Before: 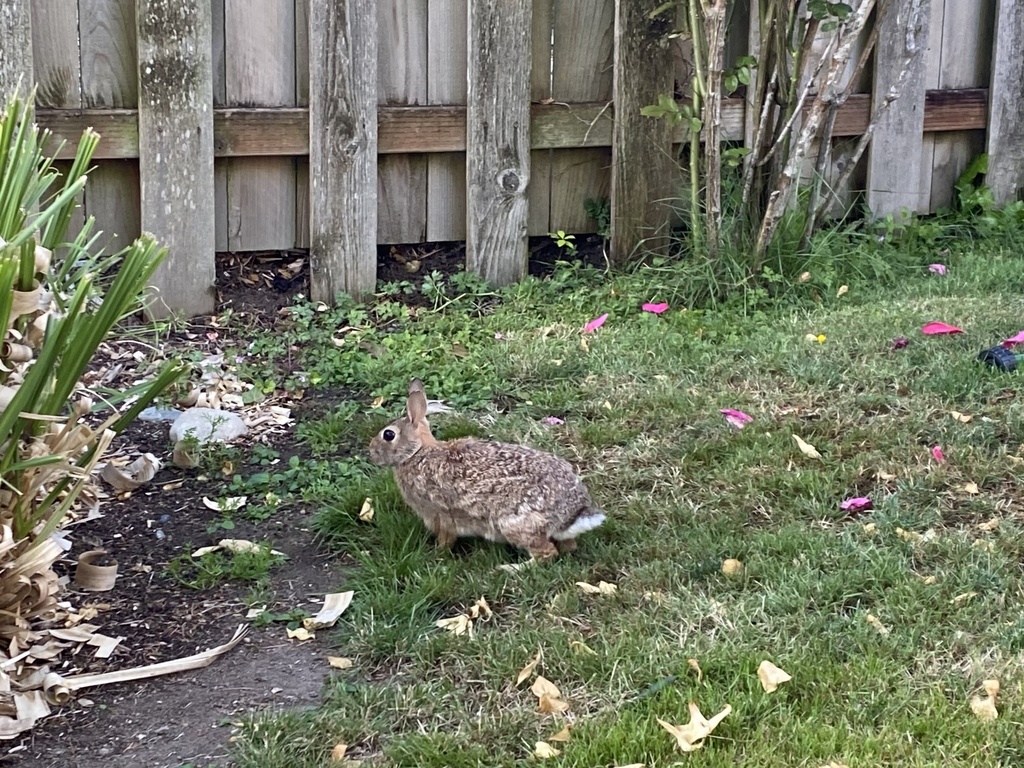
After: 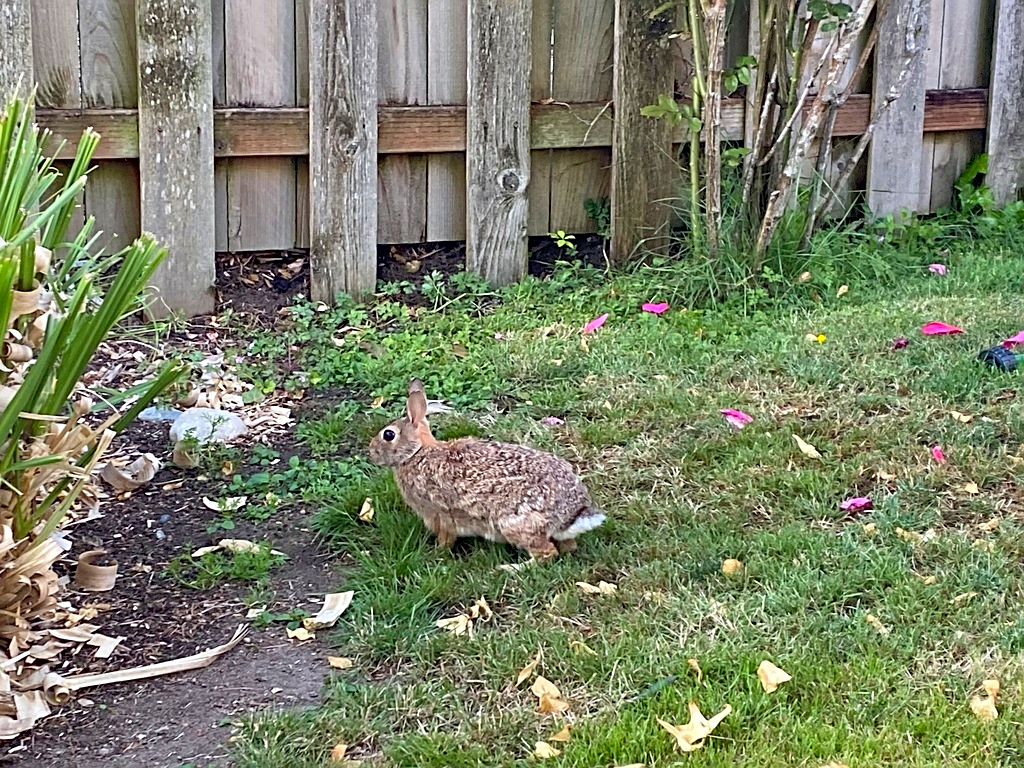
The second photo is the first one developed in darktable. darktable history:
haze removal: compatibility mode true, adaptive false
color correction: highlights b* 0.03, saturation 0.988
sharpen: on, module defaults
contrast brightness saturation: brightness 0.09, saturation 0.191
